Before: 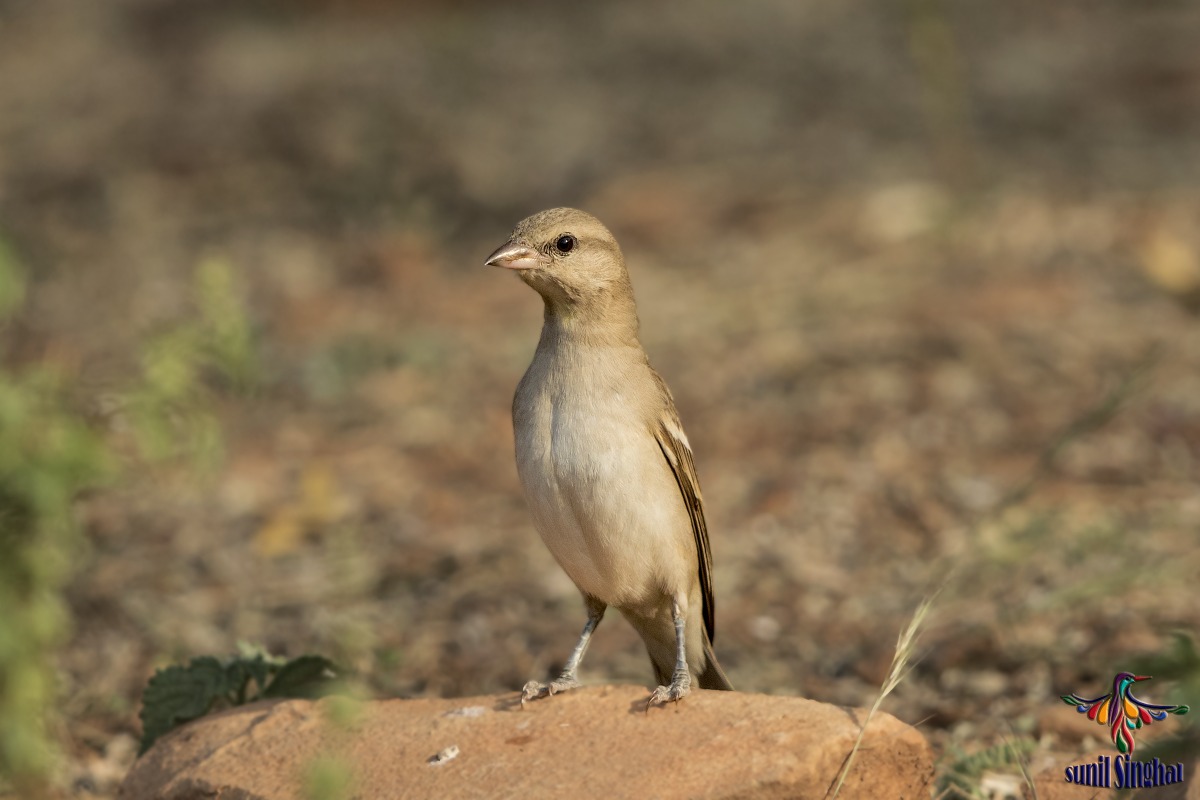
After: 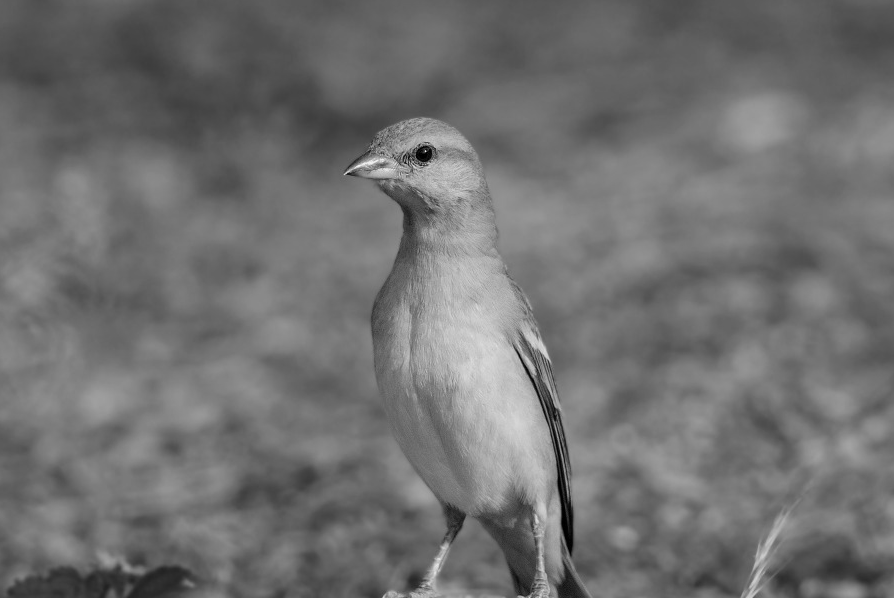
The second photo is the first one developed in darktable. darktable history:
color zones: curves: ch0 [(0, 0.613) (0.01, 0.613) (0.245, 0.448) (0.498, 0.529) (0.642, 0.665) (0.879, 0.777) (0.99, 0.613)]; ch1 [(0, 0) (0.143, 0) (0.286, 0) (0.429, 0) (0.571, 0) (0.714, 0) (0.857, 0)]
crop and rotate: left 11.824%, top 11.356%, right 13.659%, bottom 13.798%
